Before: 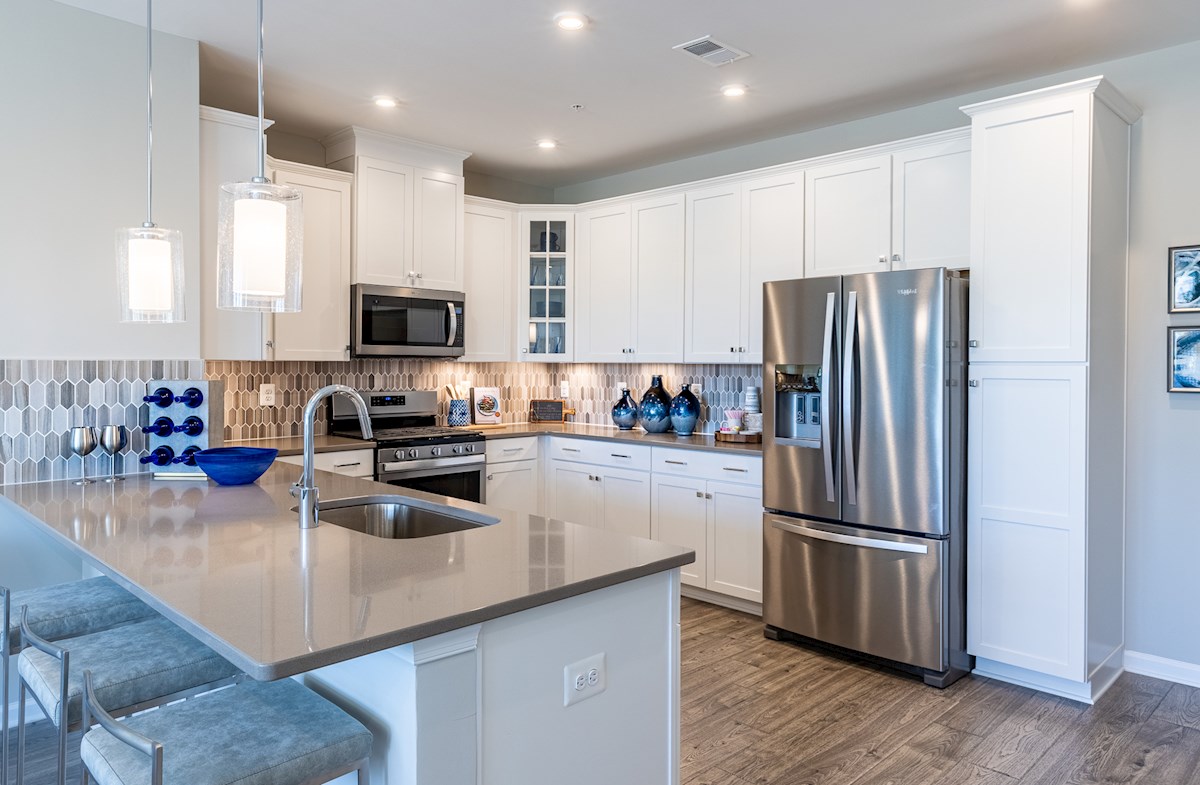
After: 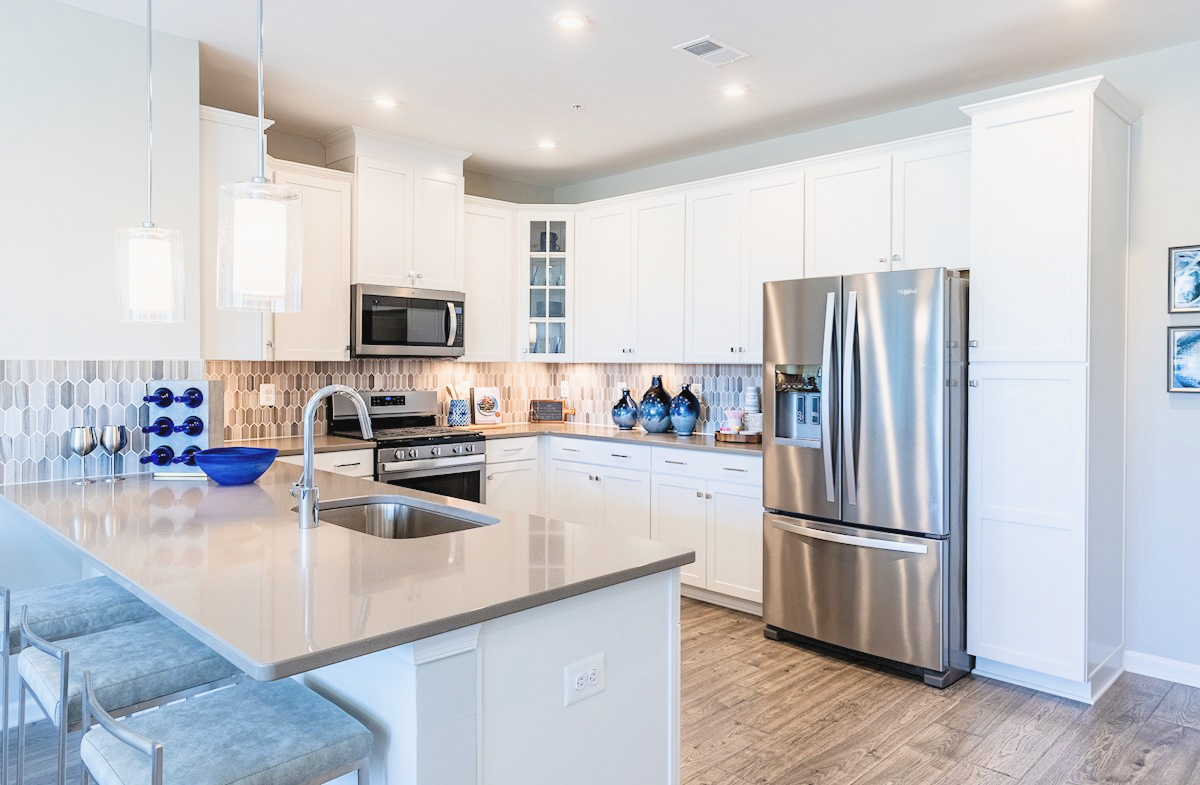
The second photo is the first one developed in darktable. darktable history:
exposure: black level correction -0.005, exposure 1 EV, compensate highlight preservation false
filmic rgb: hardness 4.17
